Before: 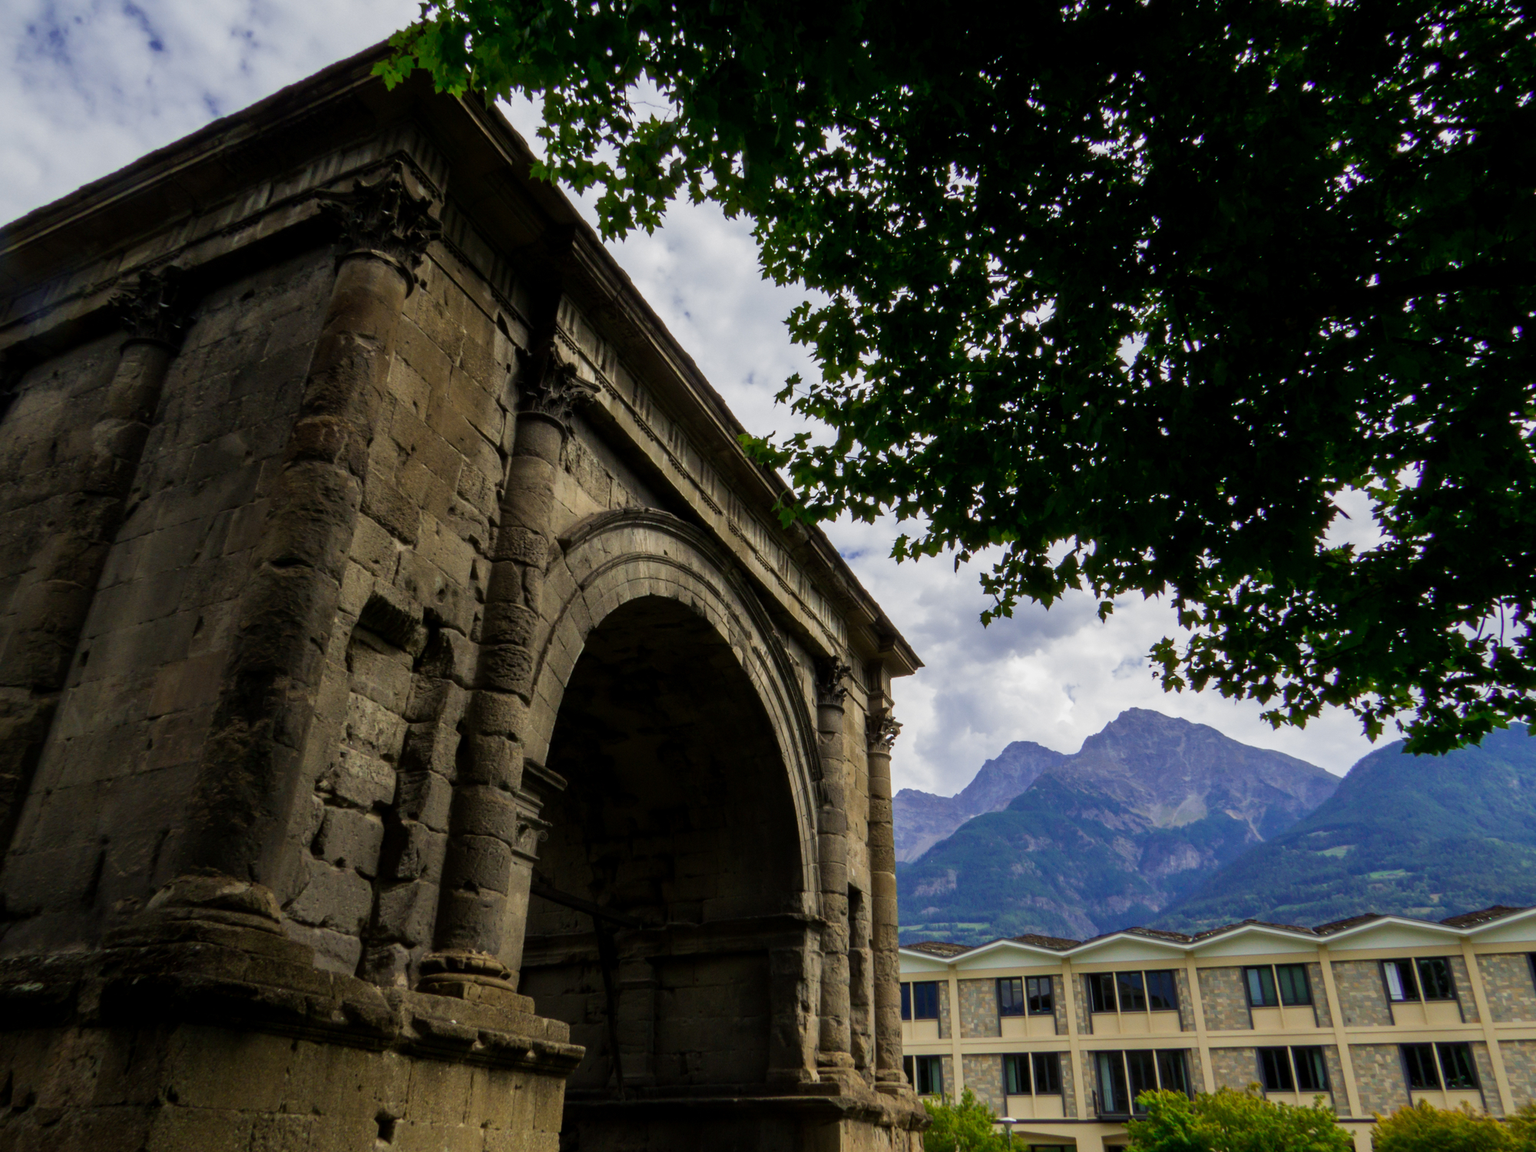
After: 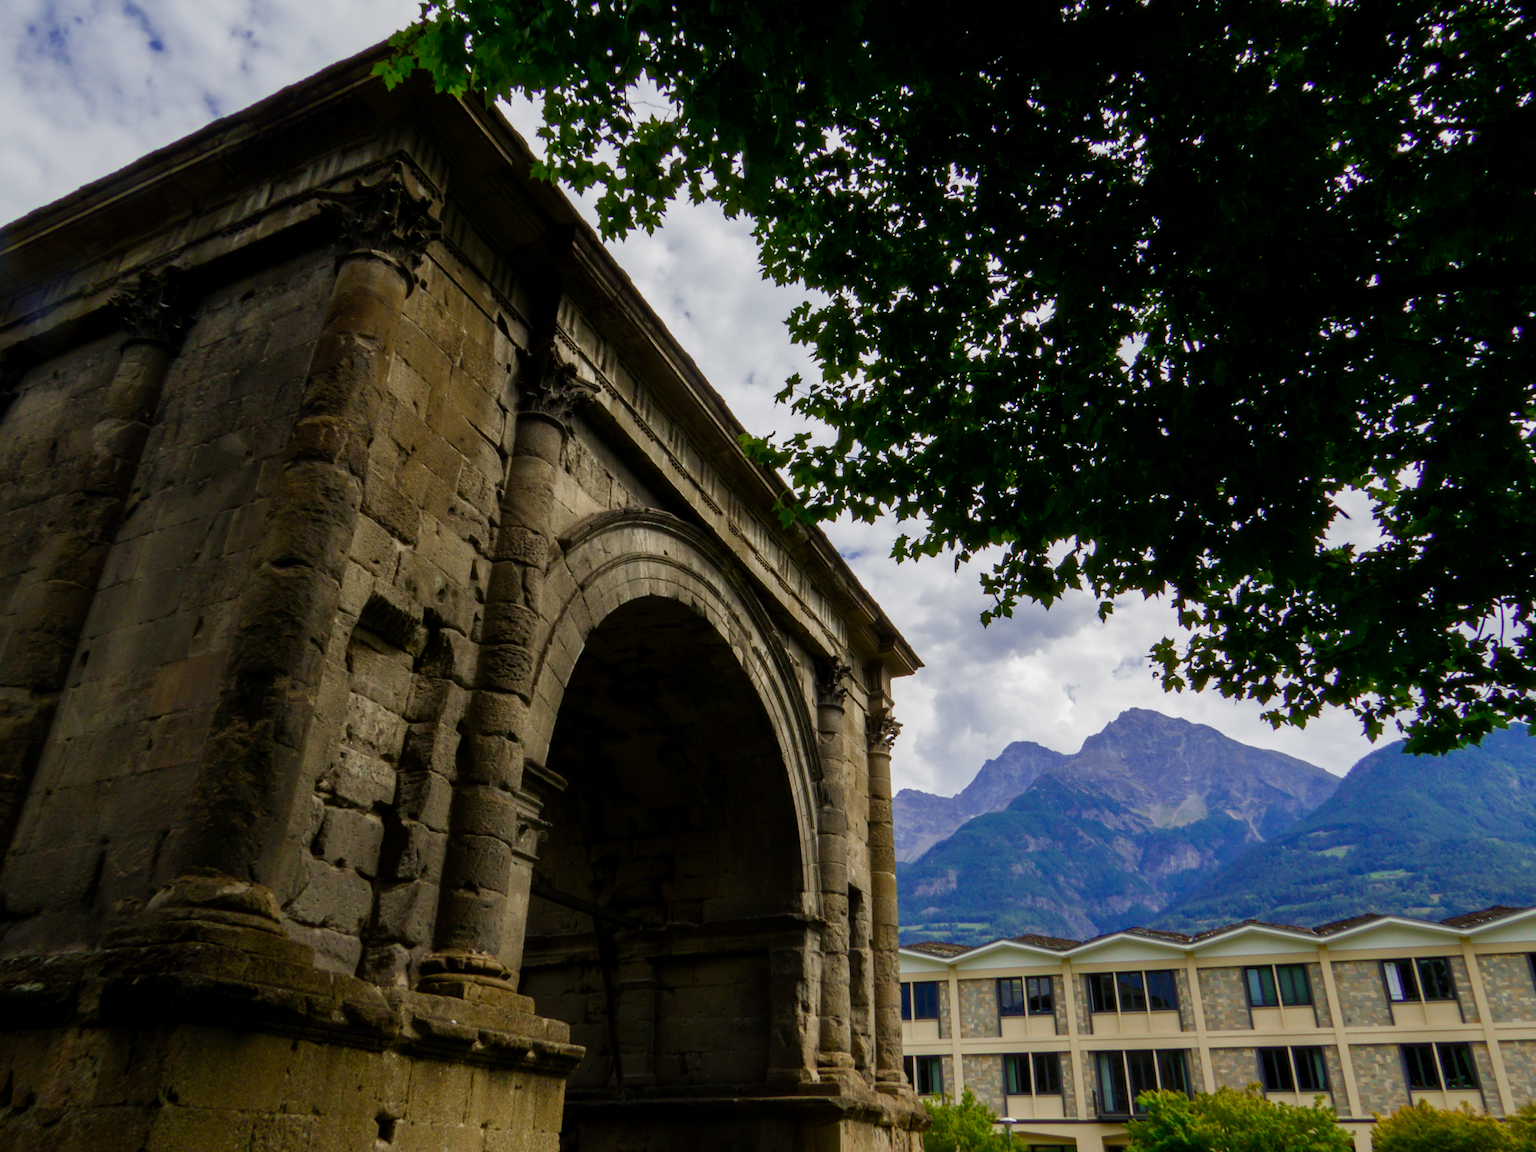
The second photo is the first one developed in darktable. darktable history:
color balance rgb: perceptual saturation grading › global saturation 20%, perceptual saturation grading › highlights -49.089%, perceptual saturation grading › shadows 24.612%
